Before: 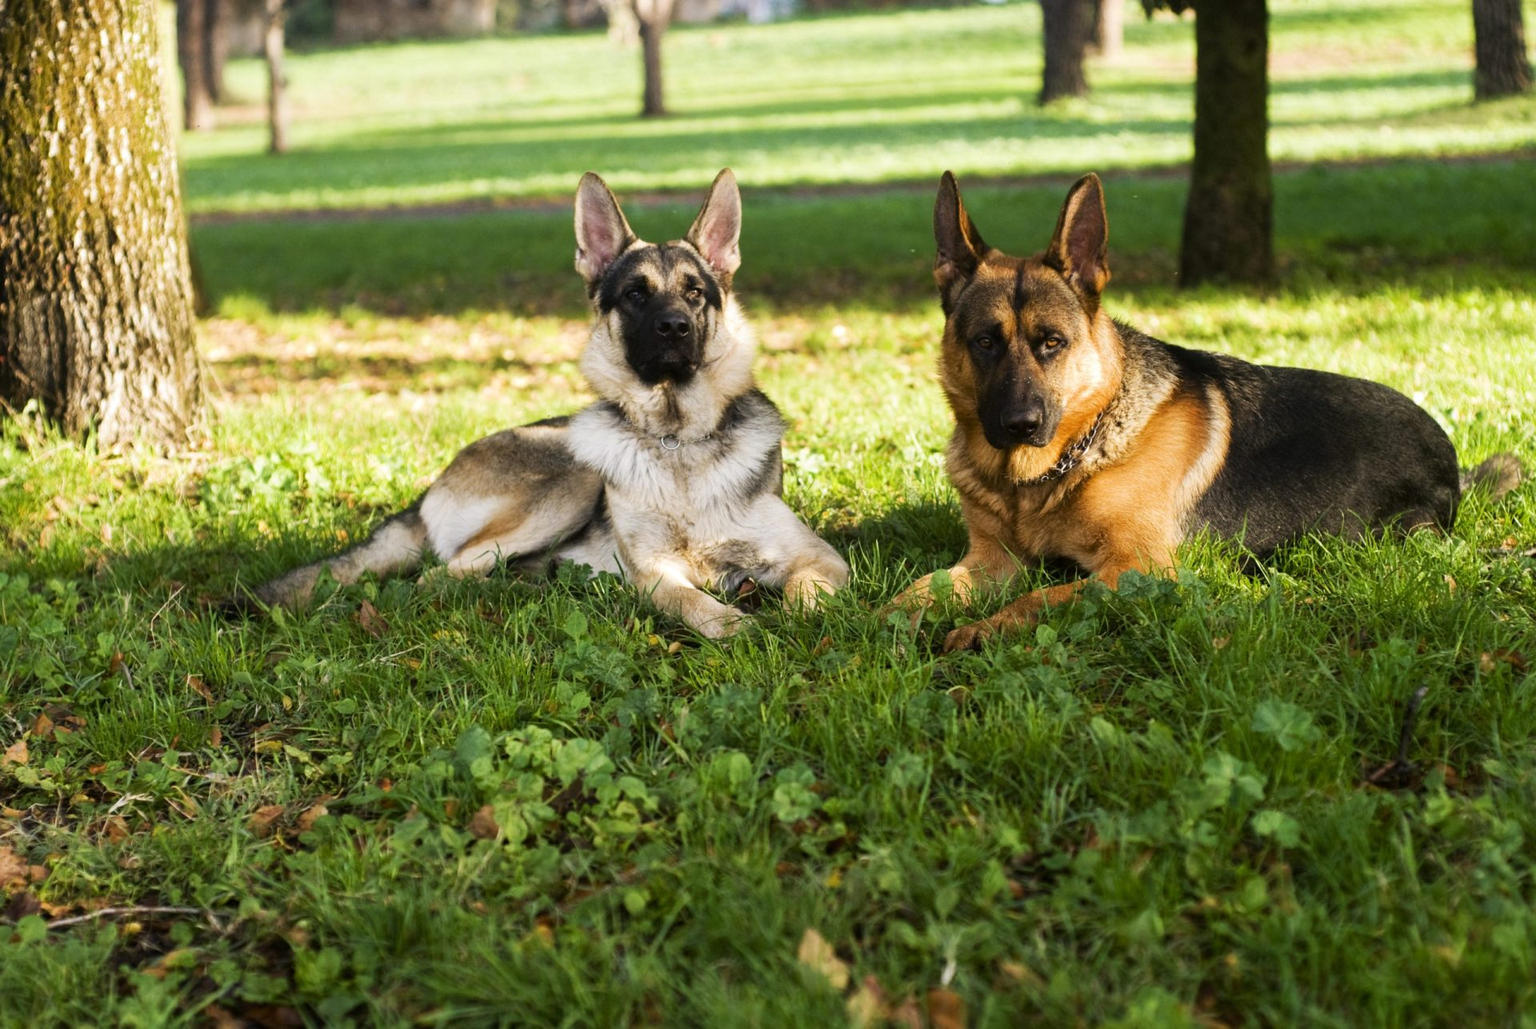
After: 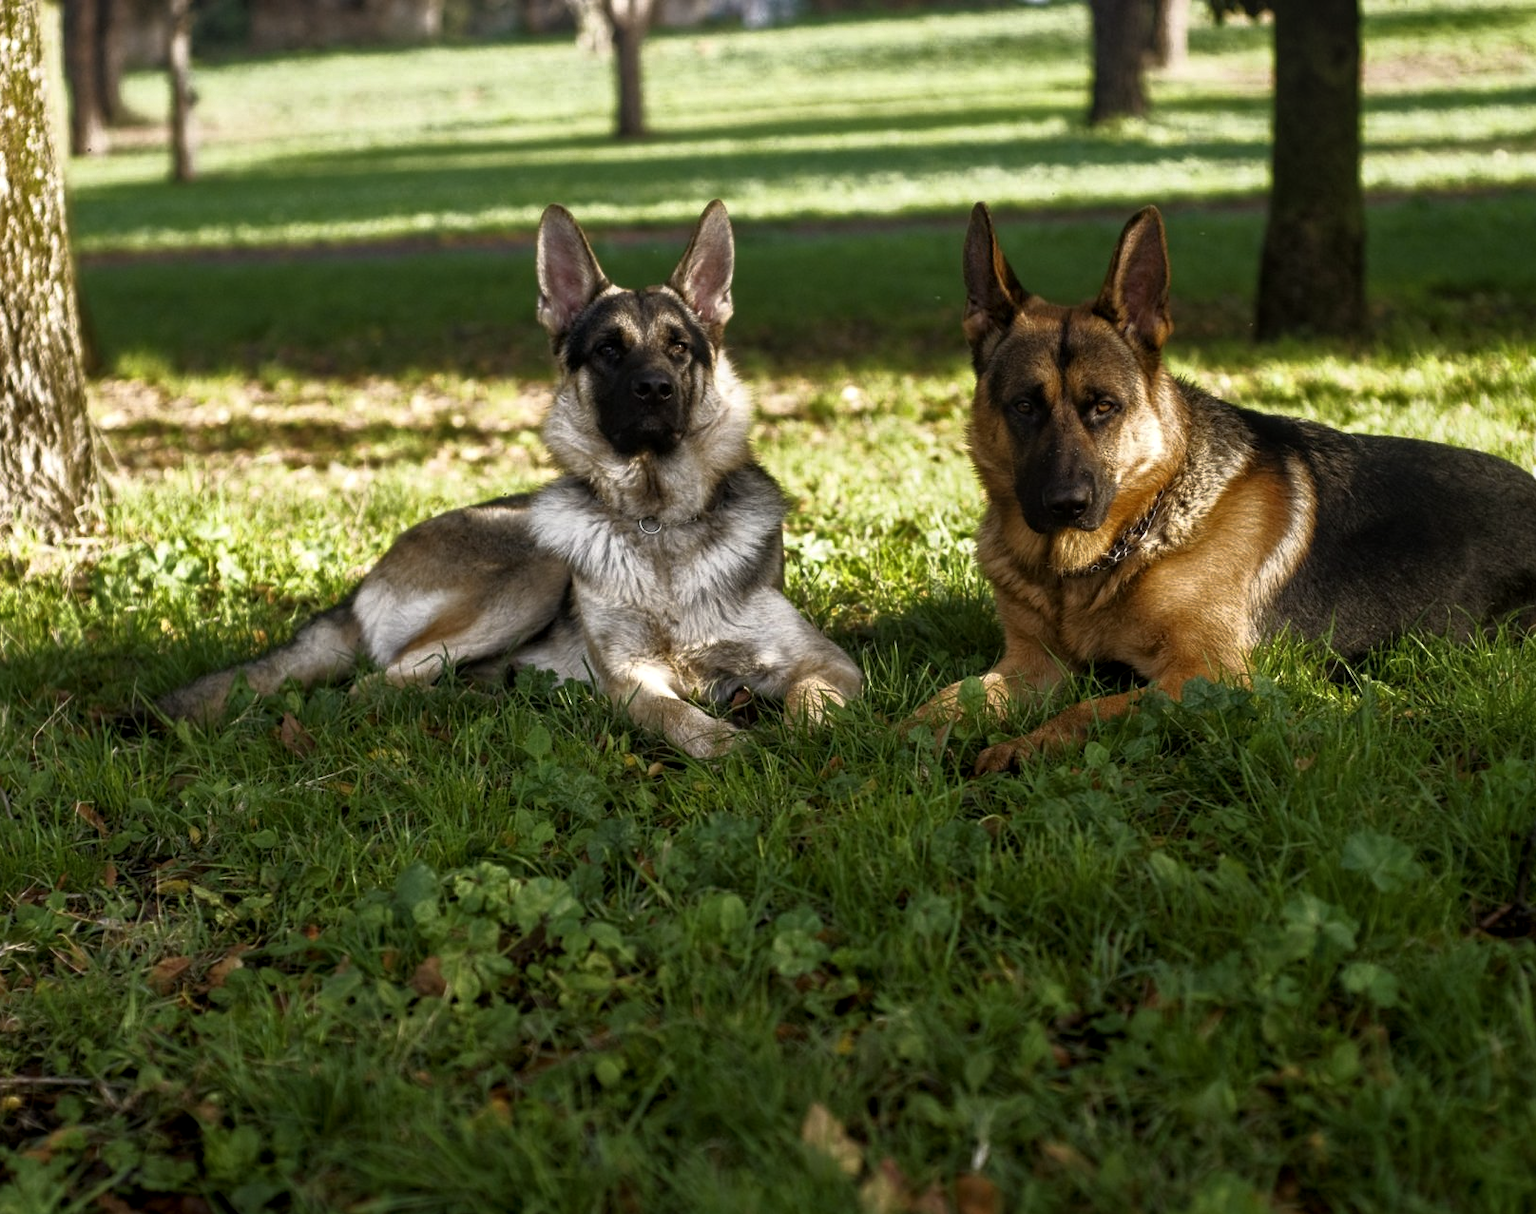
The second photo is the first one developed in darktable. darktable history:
crop: left 8.026%, right 7.374%
base curve: curves: ch0 [(0, 0) (0.564, 0.291) (0.802, 0.731) (1, 1)]
local contrast: on, module defaults
